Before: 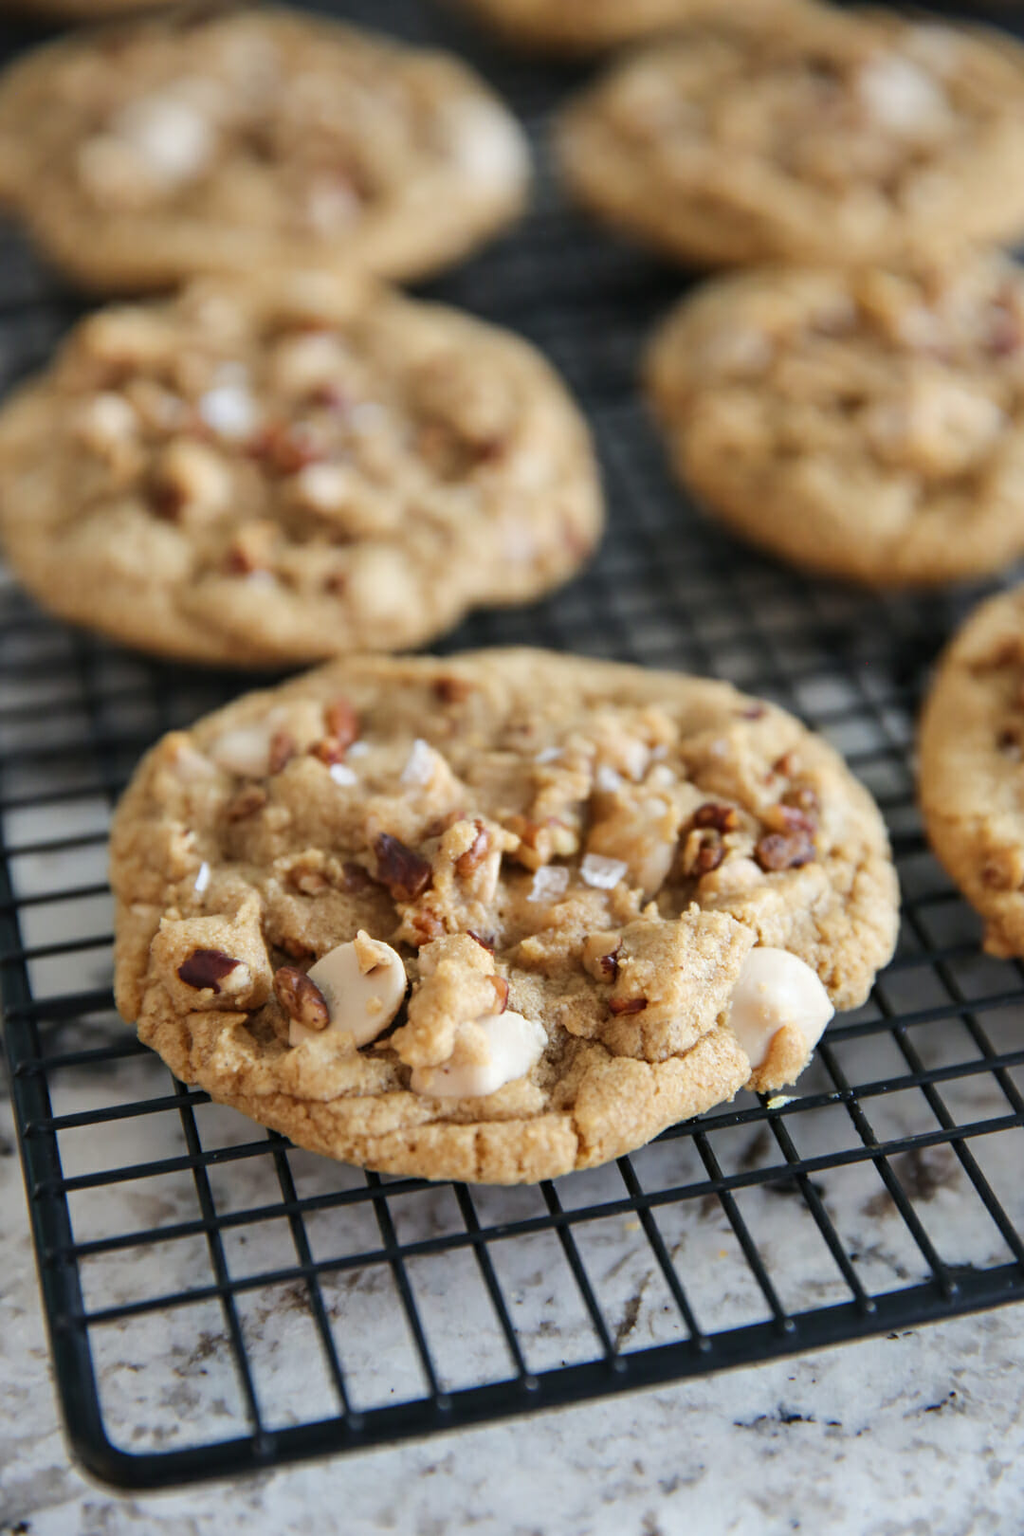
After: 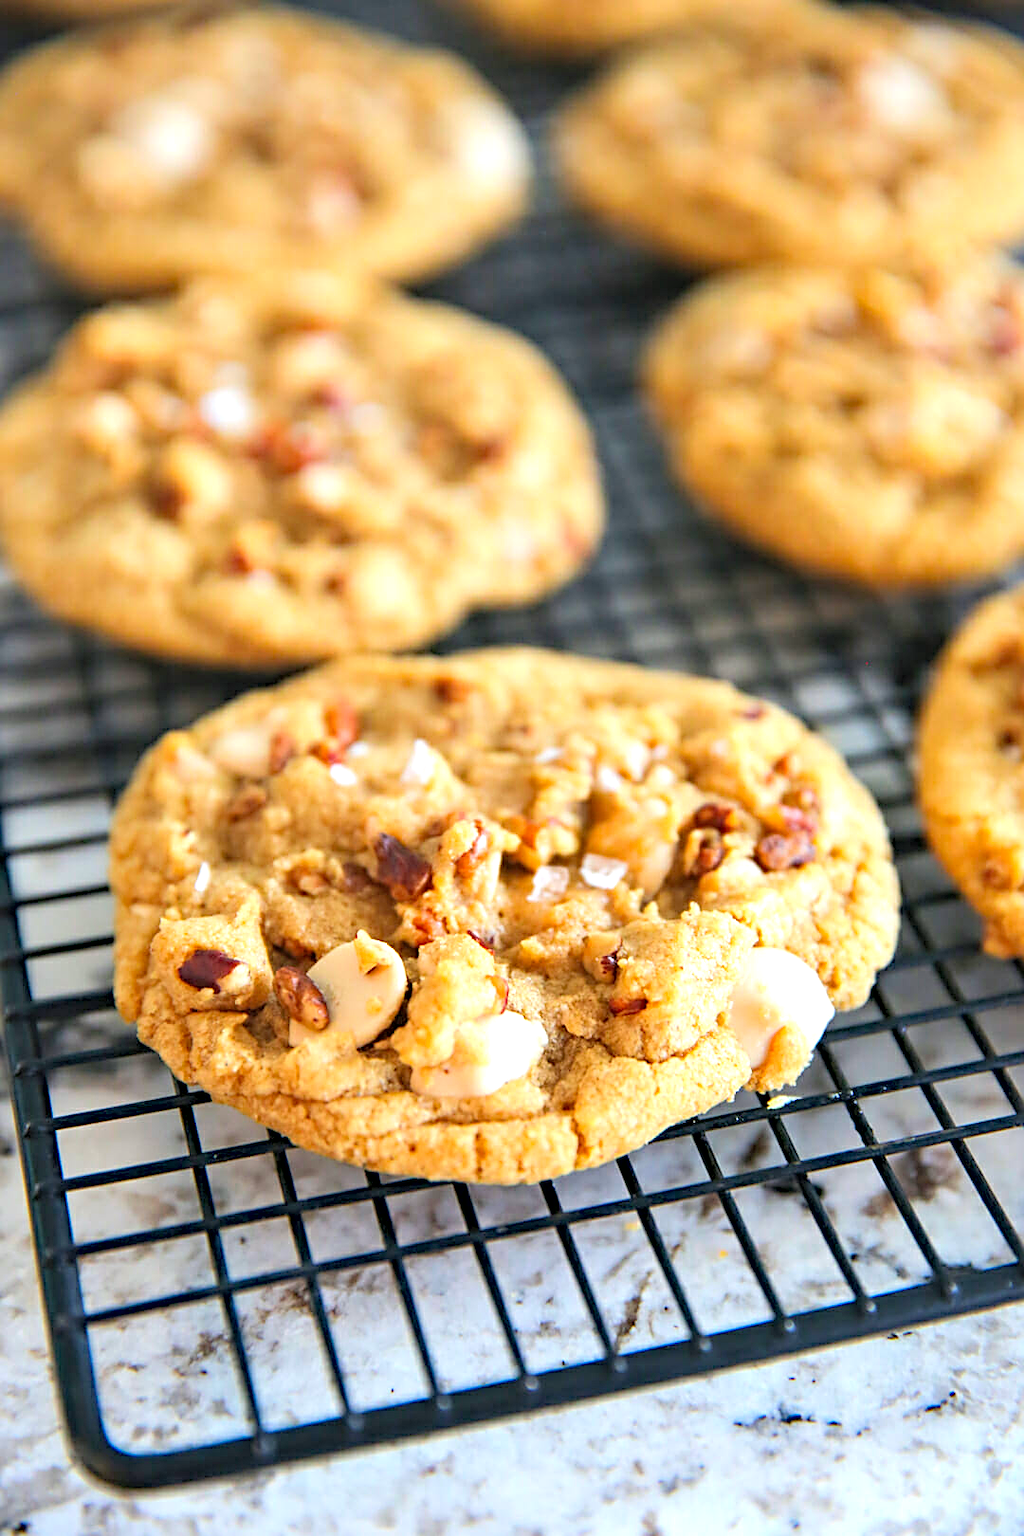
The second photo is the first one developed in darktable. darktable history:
exposure: black level correction 0, exposure 0.698 EV, compensate highlight preservation false
contrast equalizer: octaves 7, y [[0.46, 0.454, 0.451, 0.451, 0.455, 0.46], [0.5 ×6], [0.5 ×6], [0 ×6], [0 ×6]], mix -0.187
contrast brightness saturation: contrast 0.066, brightness 0.171, saturation 0.41
haze removal: compatibility mode true, adaptive false
sharpen: on, module defaults
